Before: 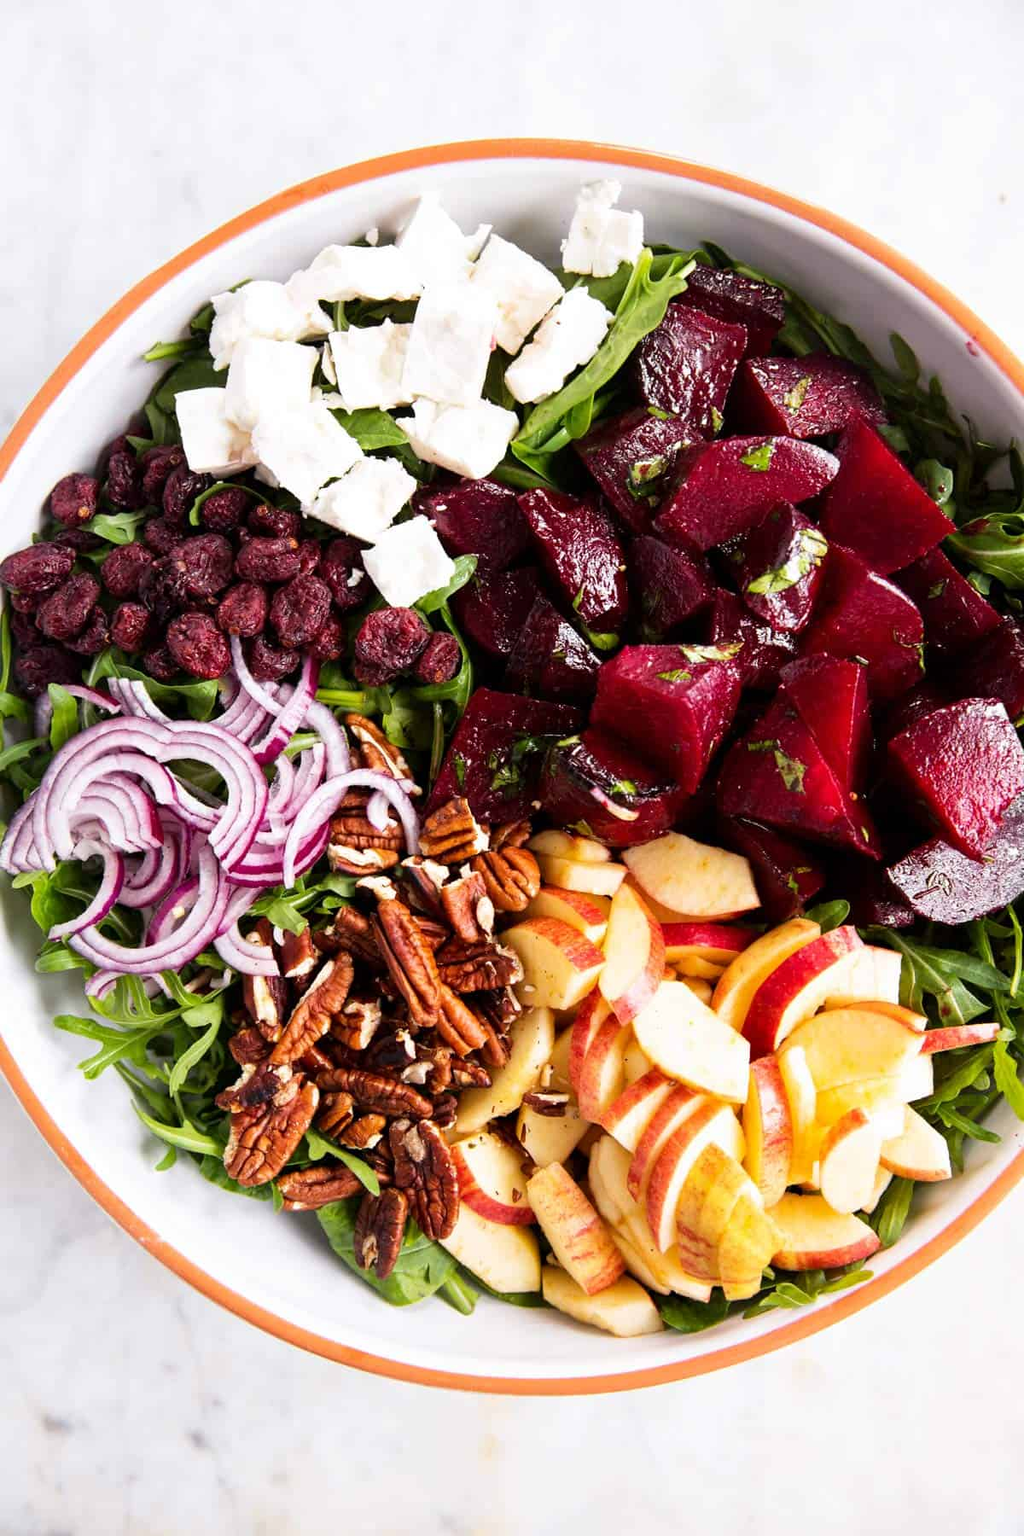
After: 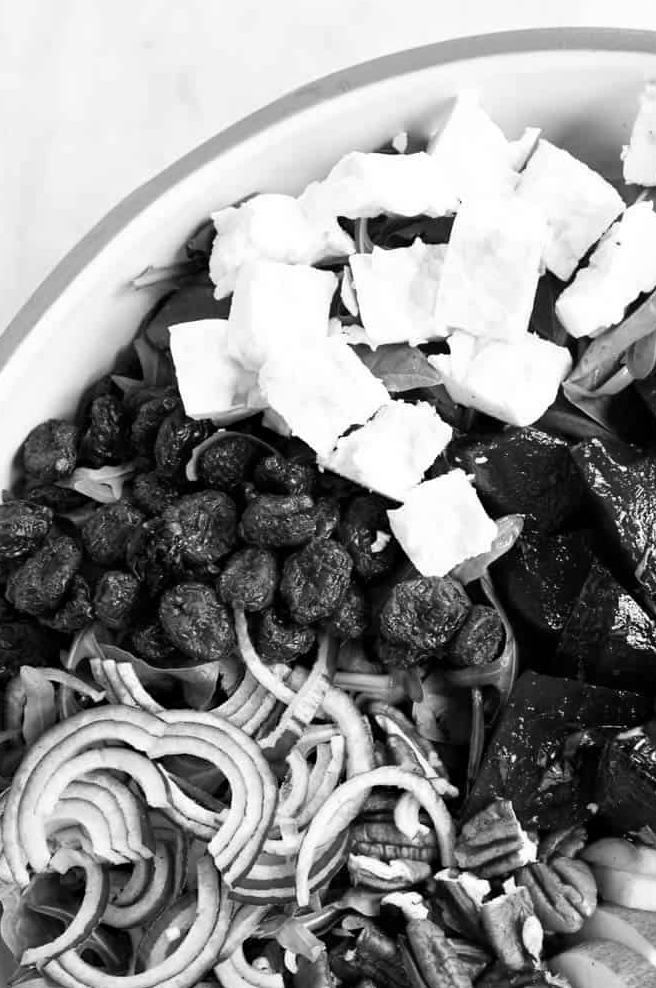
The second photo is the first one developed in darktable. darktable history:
contrast brightness saturation: saturation -1
crop and rotate: left 3.047%, top 7.509%, right 42.236%, bottom 37.598%
haze removal: compatibility mode true, adaptive false
